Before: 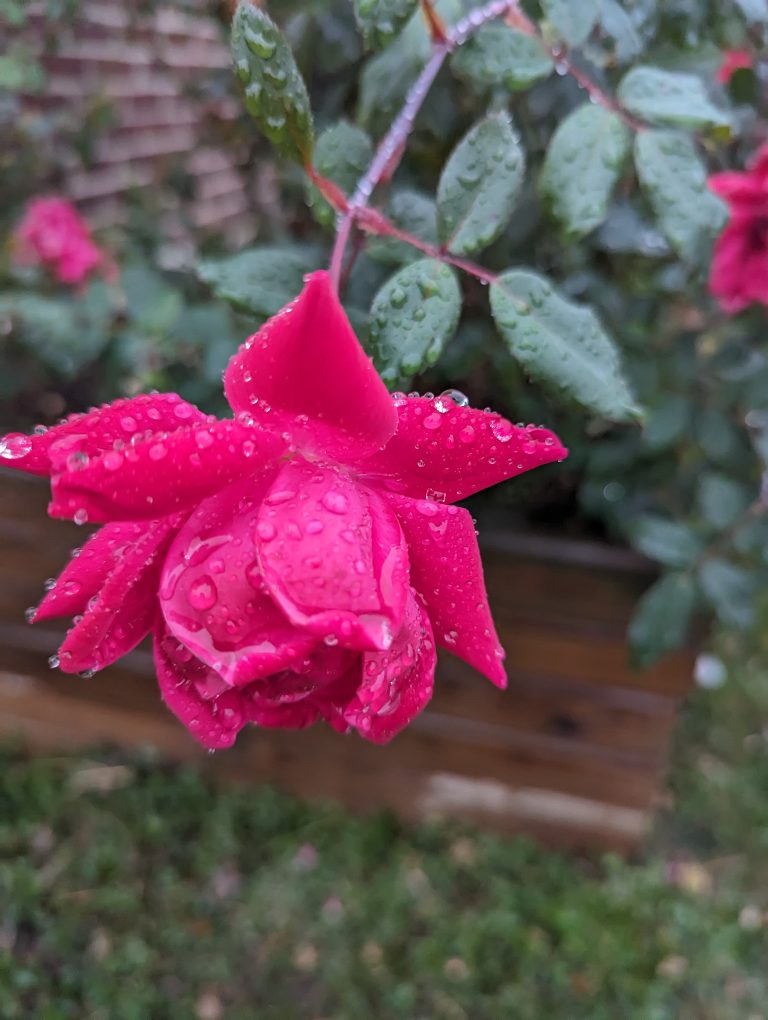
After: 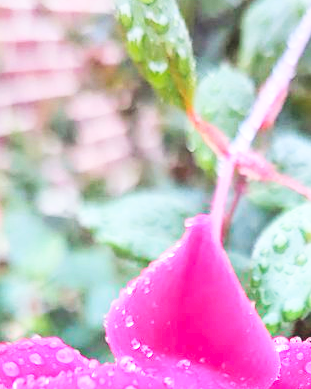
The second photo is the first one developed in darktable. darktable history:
crop: left 15.474%, top 5.425%, right 44.004%, bottom 56.37%
exposure: black level correction 0, exposure 0.5 EV, compensate exposure bias true, compensate highlight preservation false
base curve: curves: ch0 [(0, 0.003) (0.001, 0.002) (0.006, 0.004) (0.02, 0.022) (0.048, 0.086) (0.094, 0.234) (0.162, 0.431) (0.258, 0.629) (0.385, 0.8) (0.548, 0.918) (0.751, 0.988) (1, 1)], preserve colors none
contrast brightness saturation: contrast 0.096, brightness 0.301, saturation 0.149
